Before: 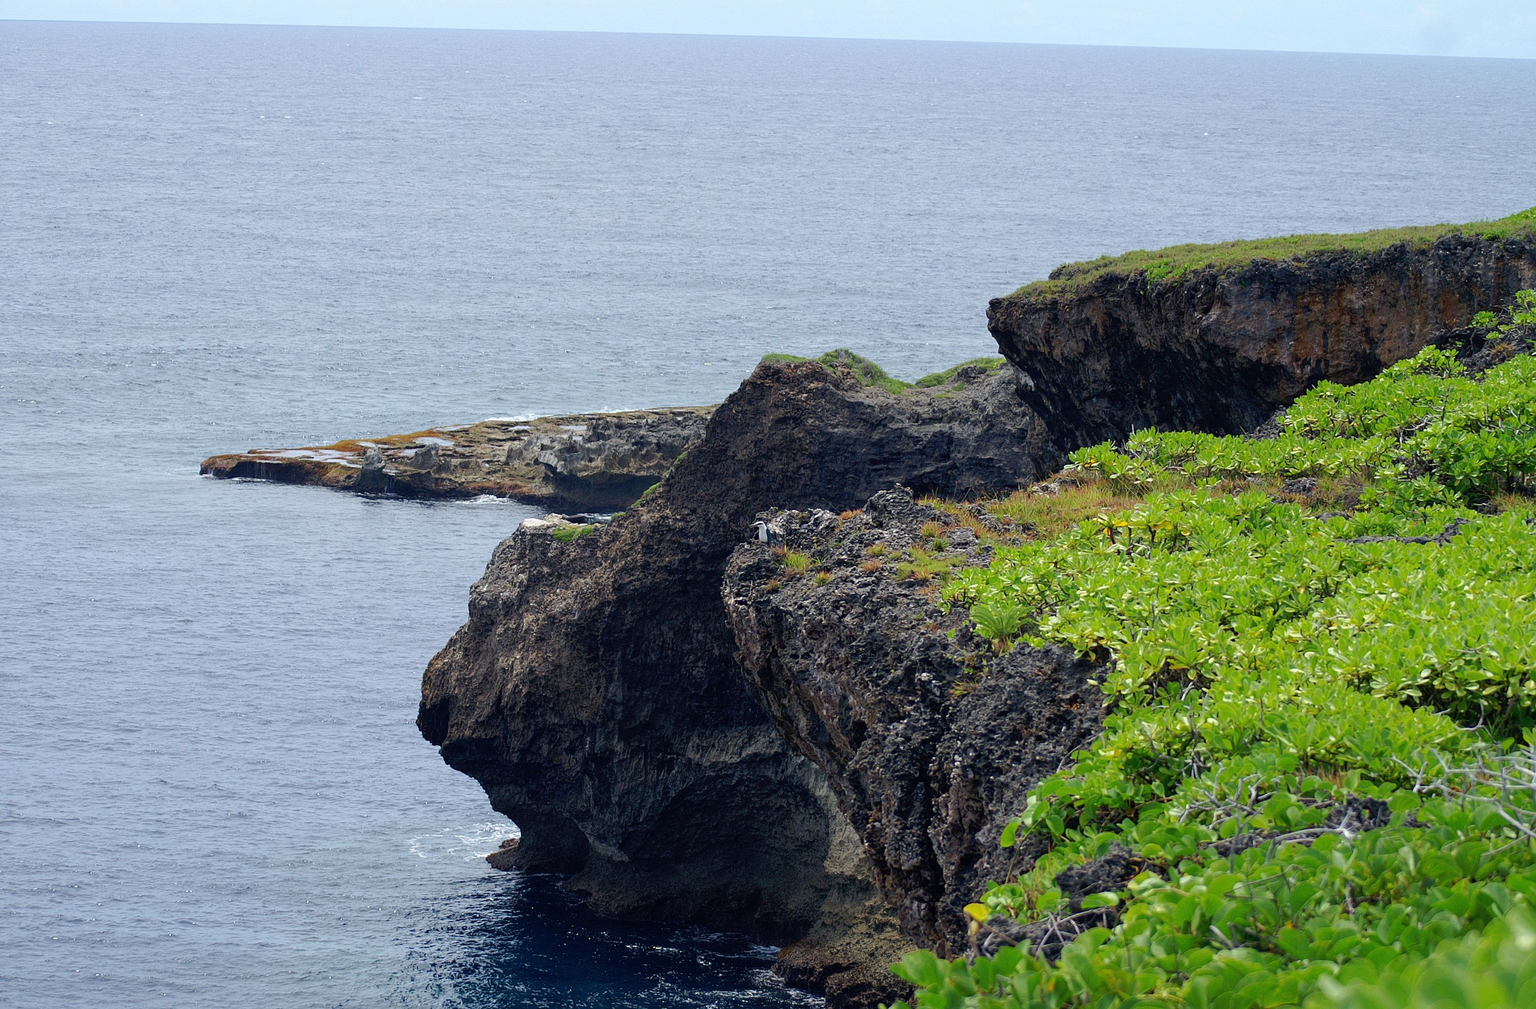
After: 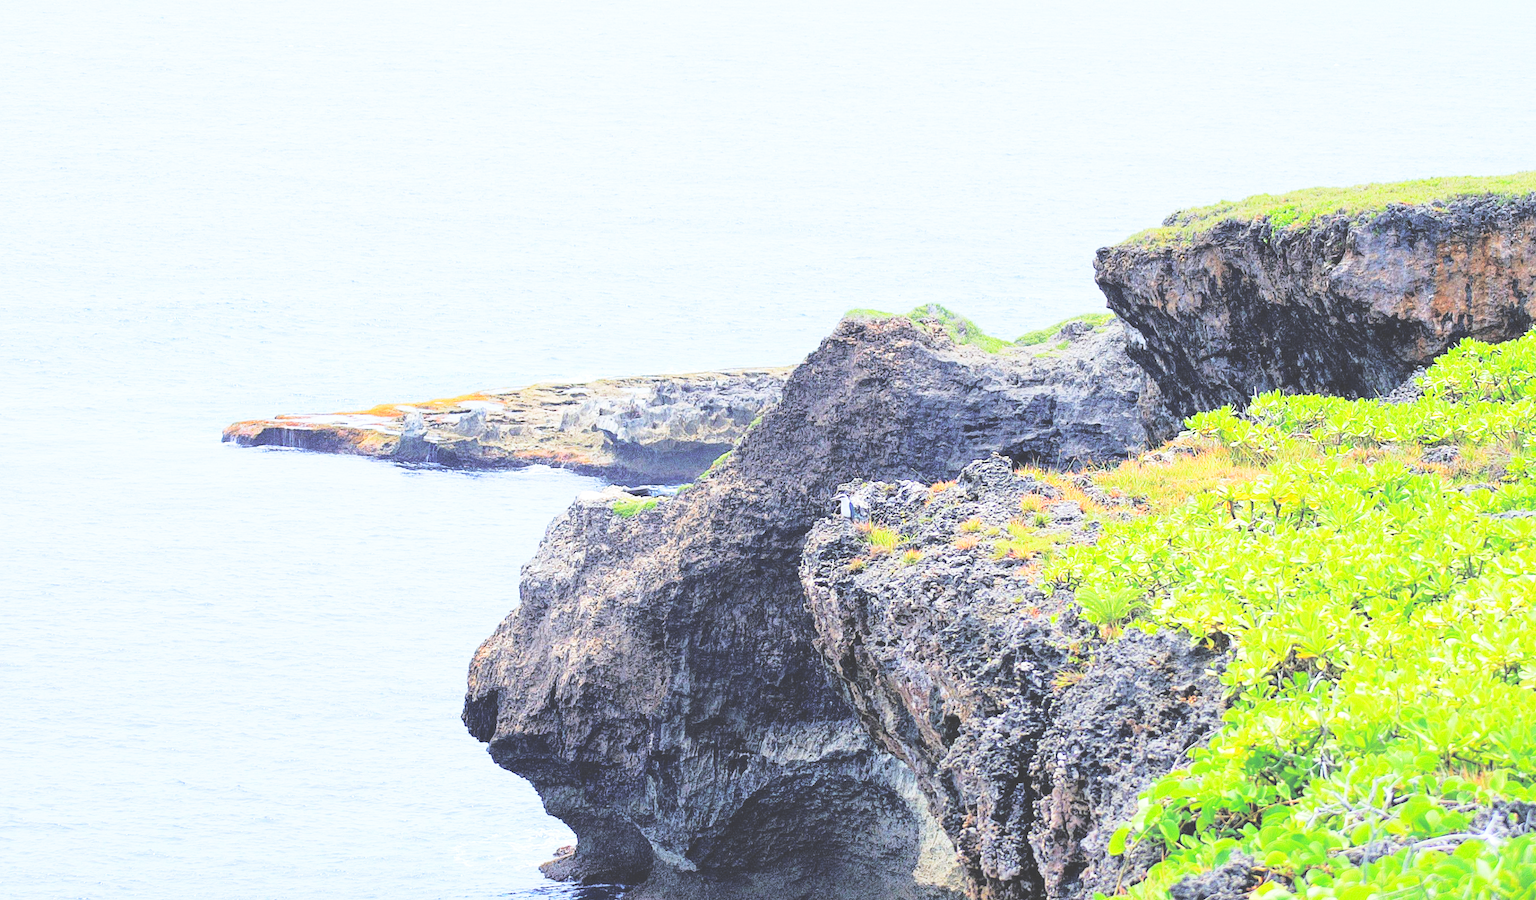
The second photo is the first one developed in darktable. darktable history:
white balance: red 0.983, blue 1.036
crop: top 7.49%, right 9.717%, bottom 11.943%
base curve: curves: ch0 [(0, 0.003) (0.001, 0.002) (0.006, 0.004) (0.02, 0.022) (0.048, 0.086) (0.094, 0.234) (0.162, 0.431) (0.258, 0.629) (0.385, 0.8) (0.548, 0.918) (0.751, 0.988) (1, 1)], preserve colors none
contrast brightness saturation: brightness 1
